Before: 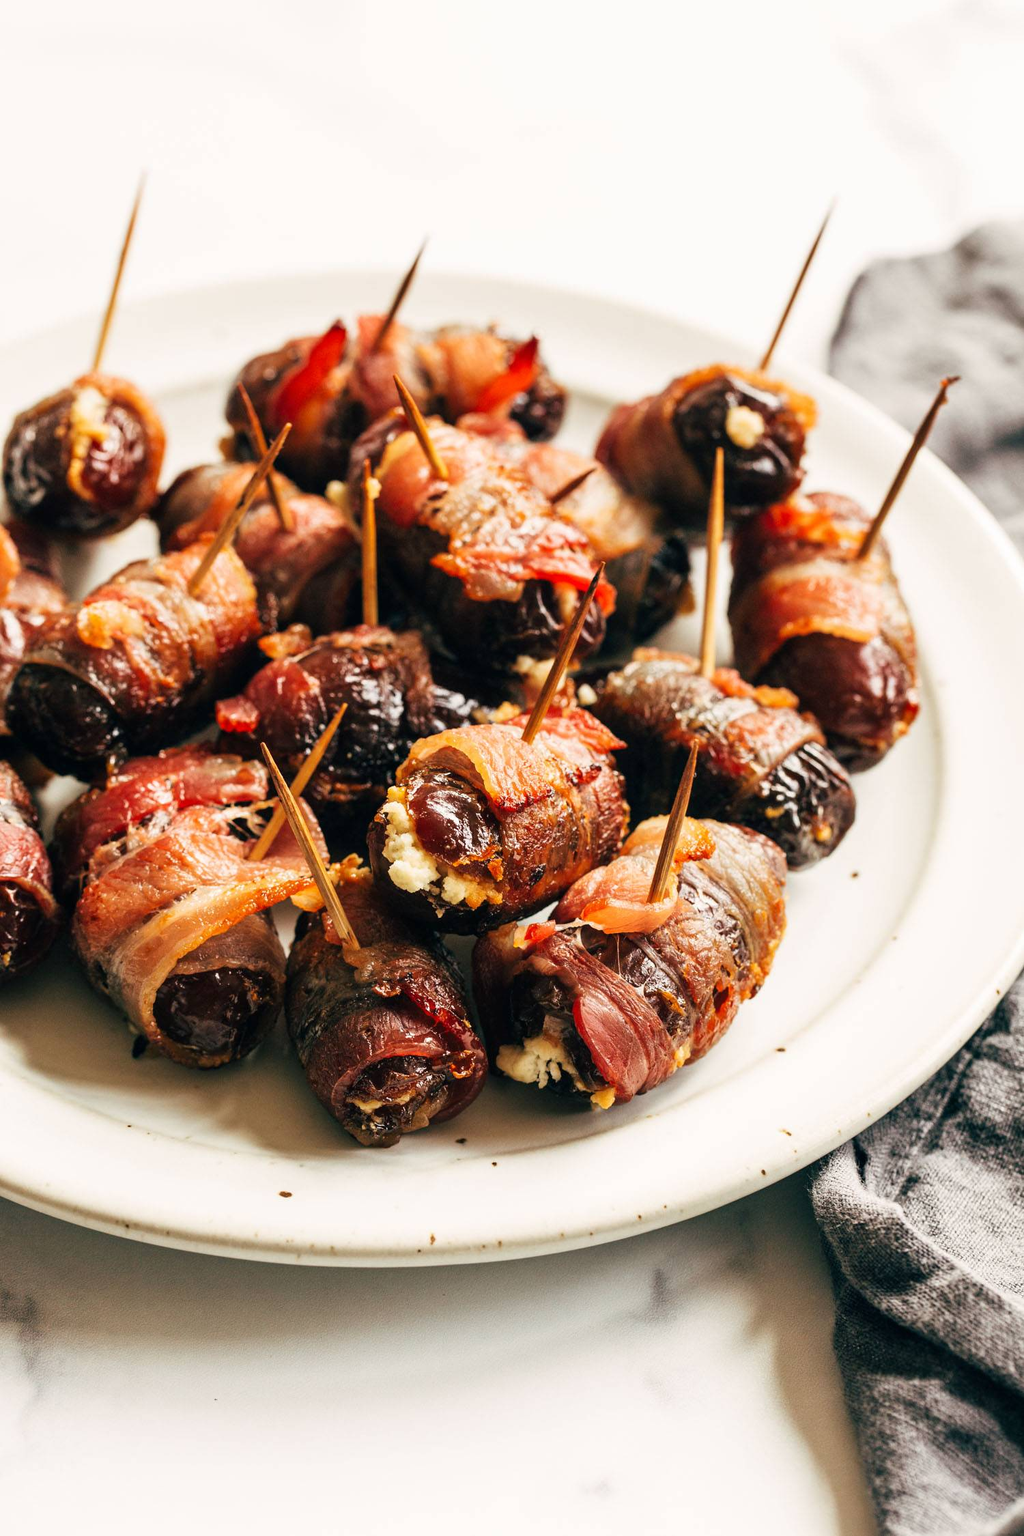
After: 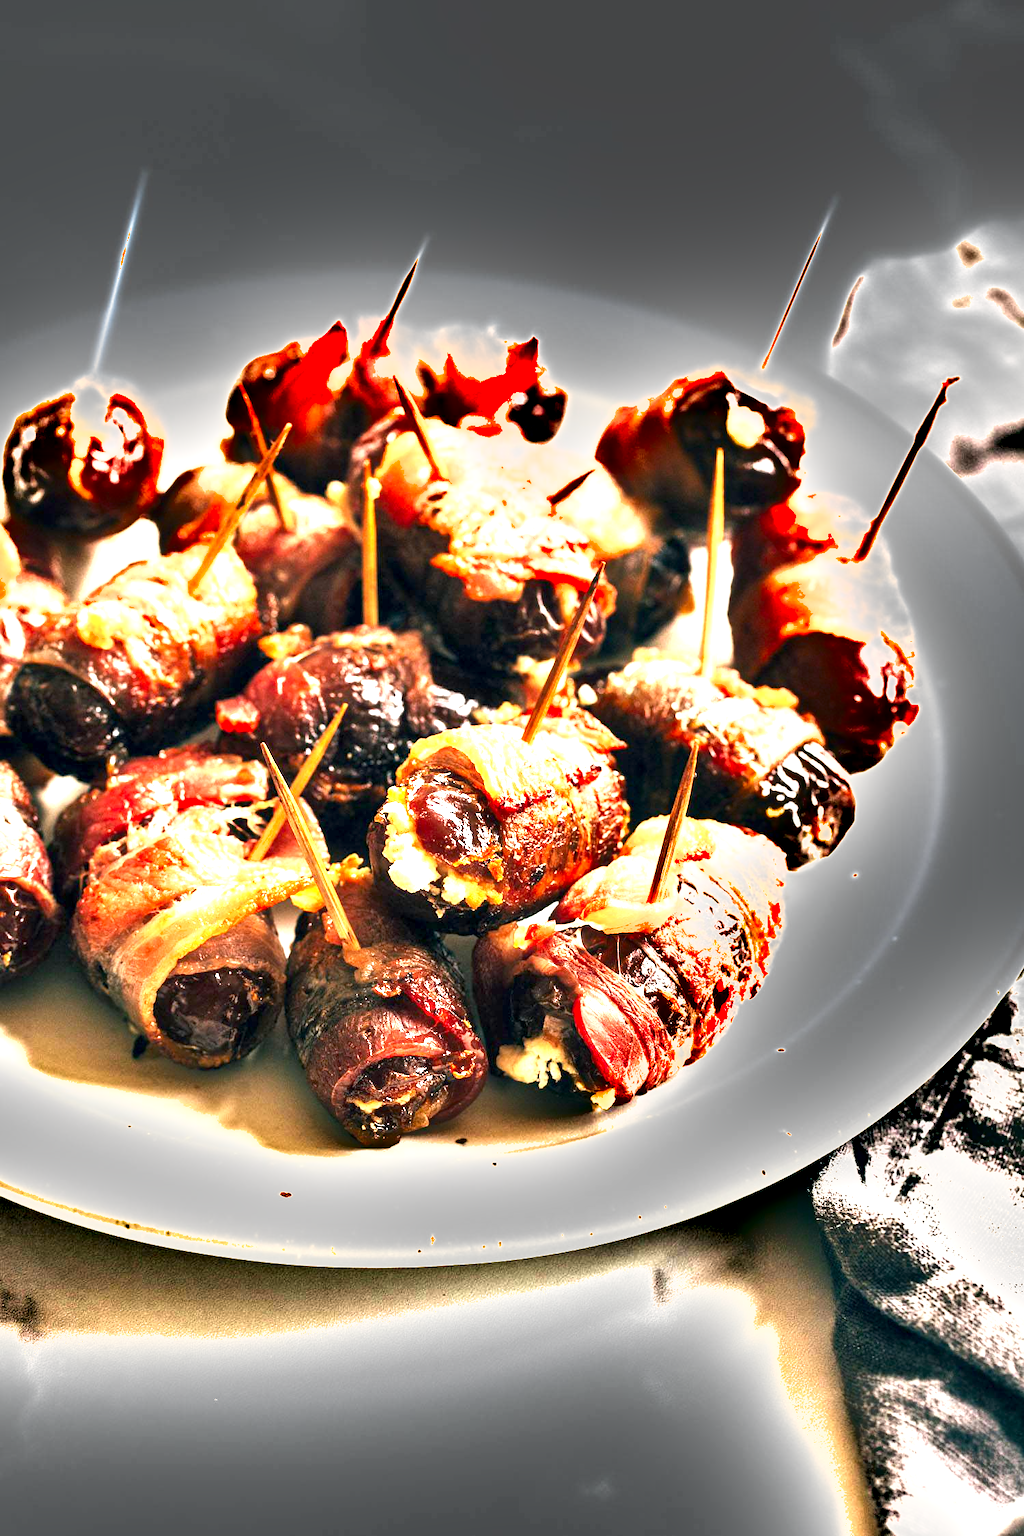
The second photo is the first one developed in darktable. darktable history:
shadows and highlights: shadows color adjustment 97.66%, soften with gaussian
exposure: black level correction 0.001, exposure 1.84 EV, compensate highlight preservation false
